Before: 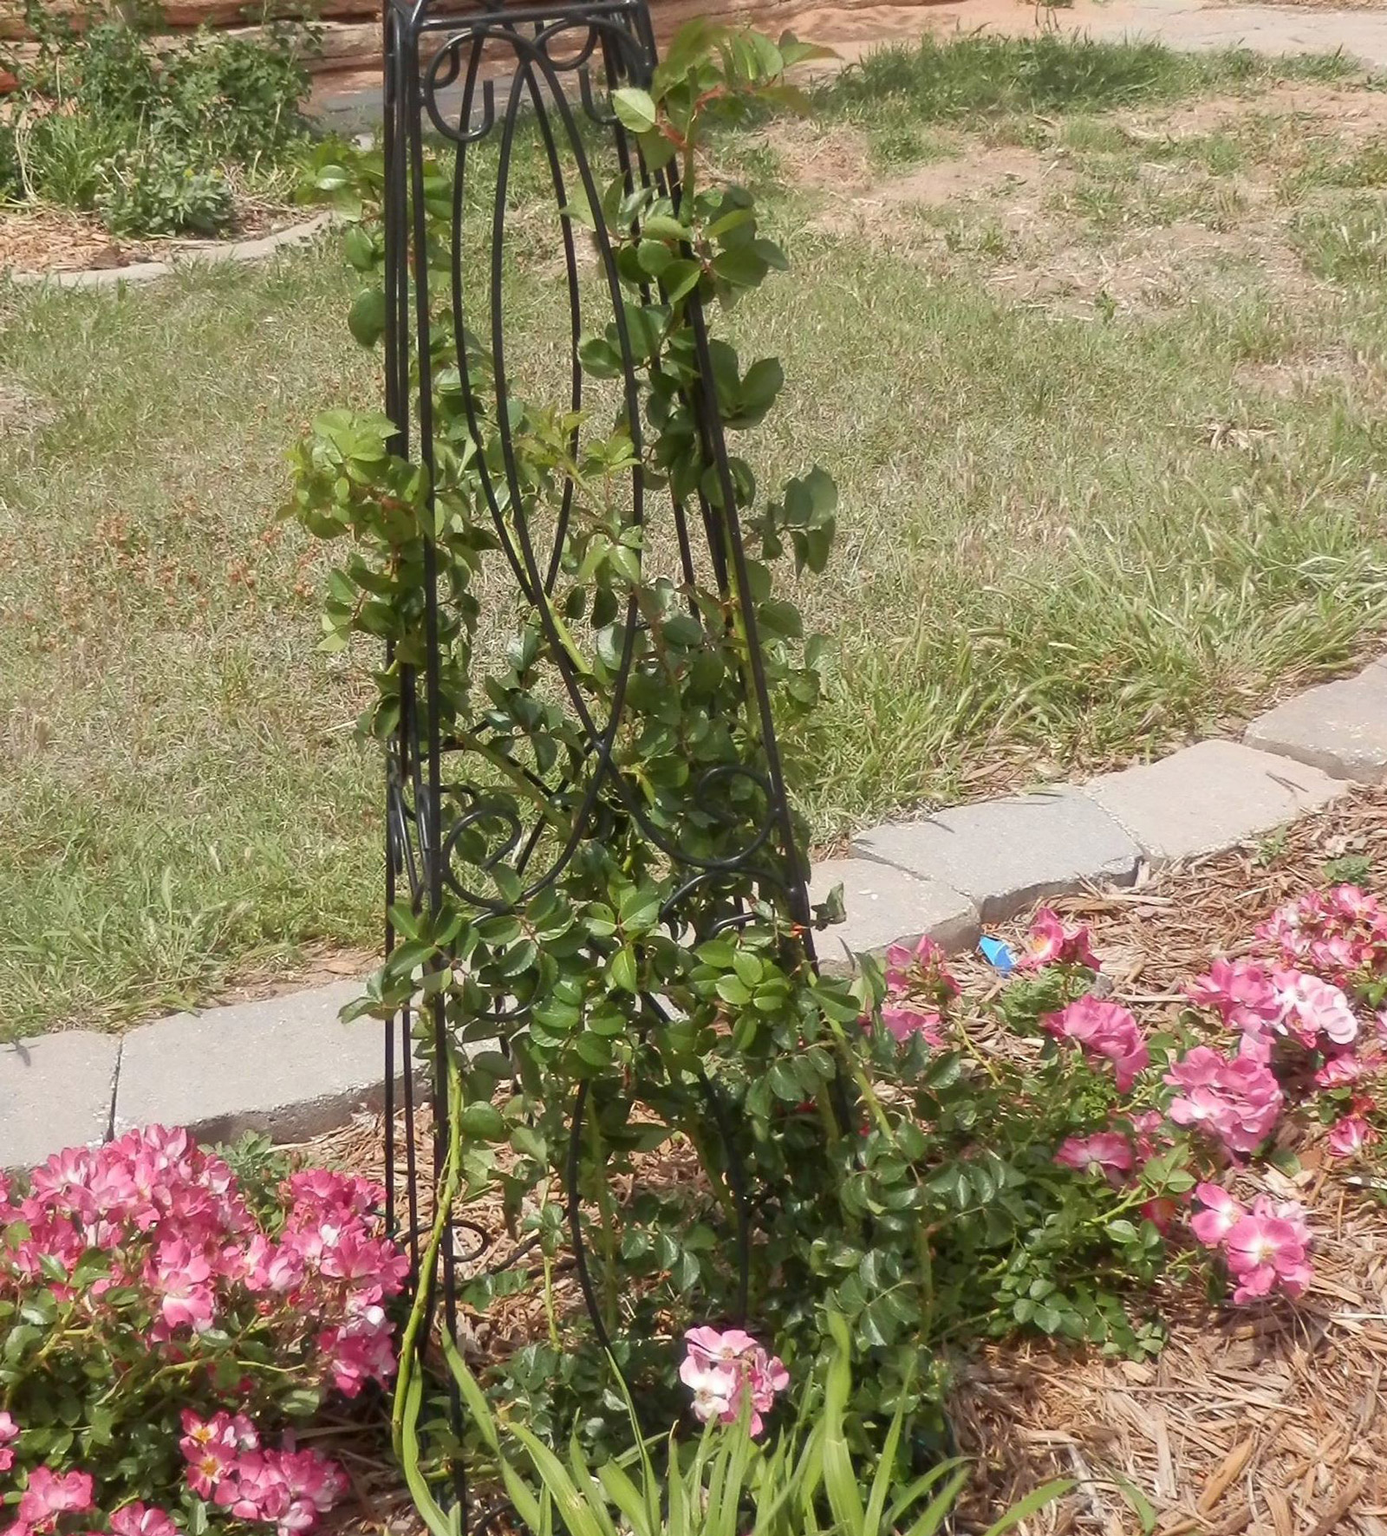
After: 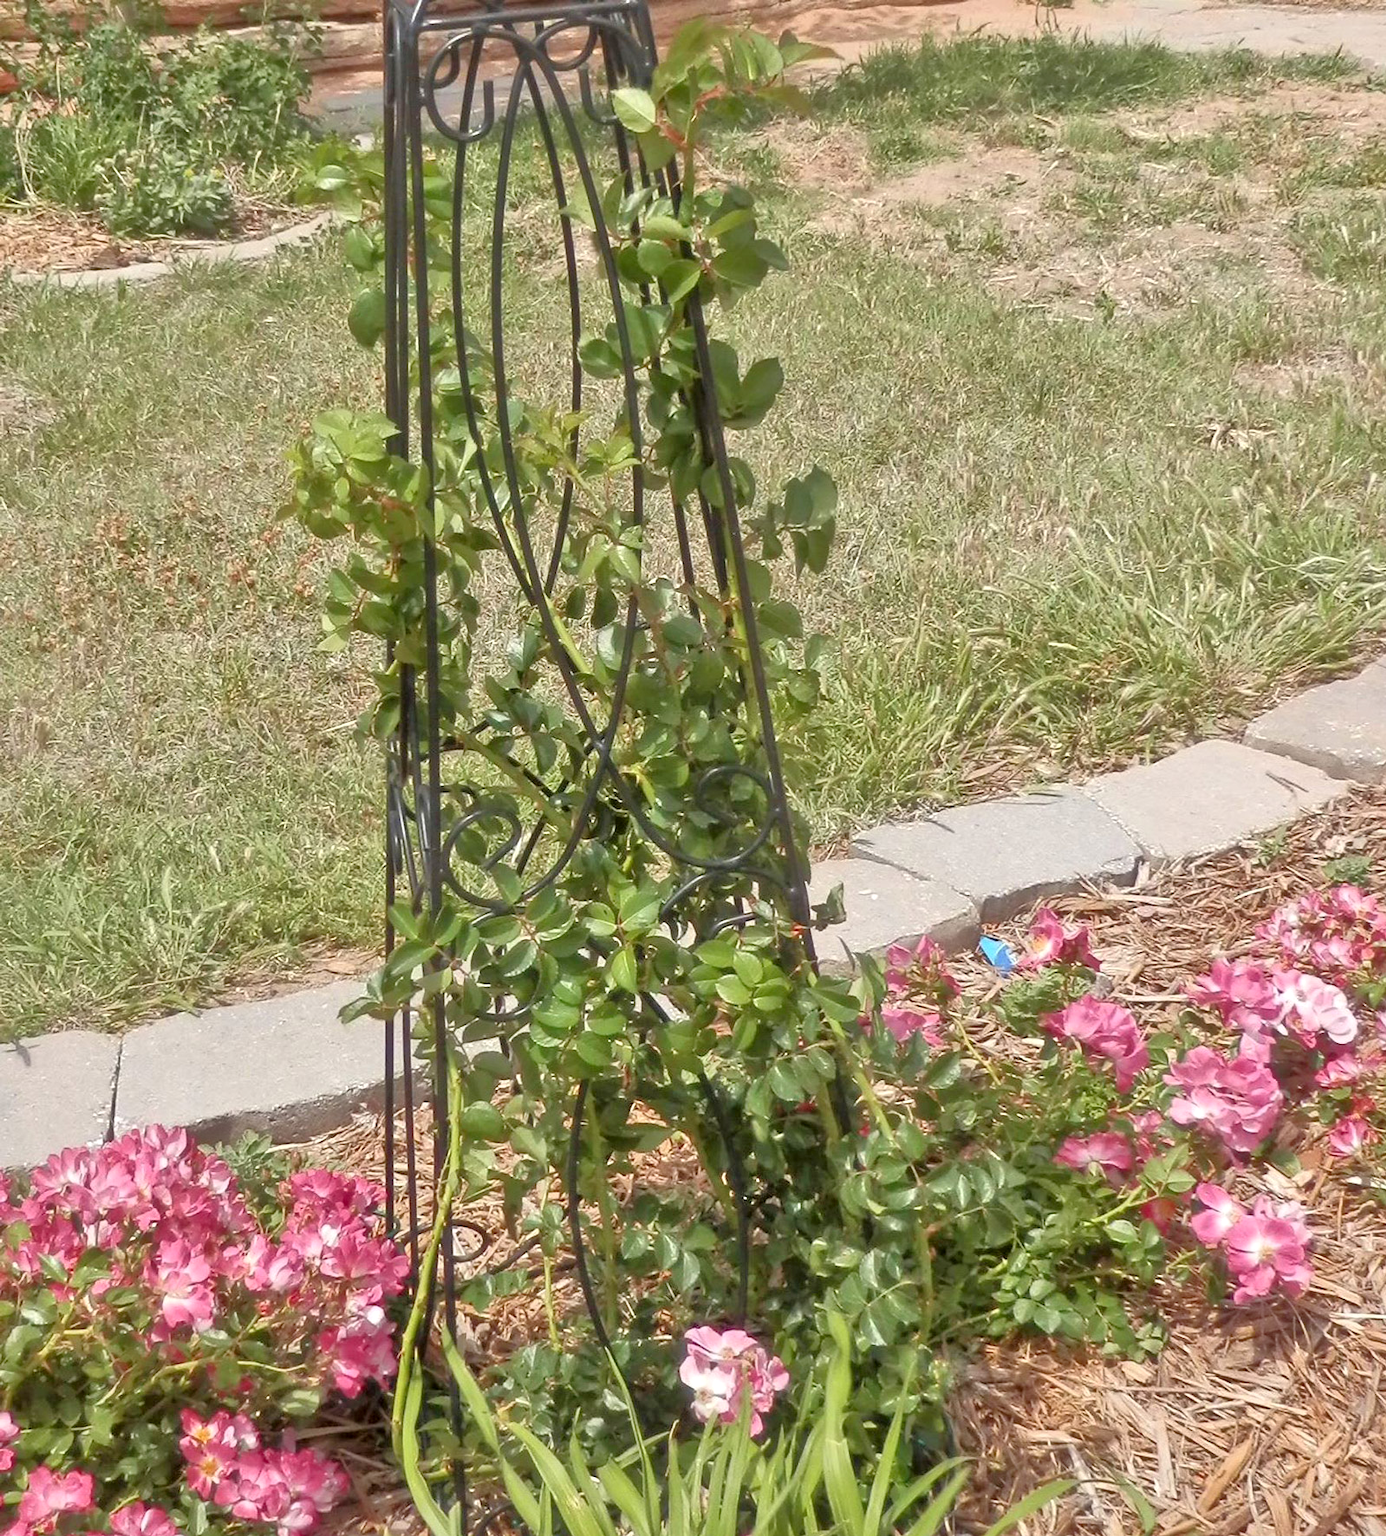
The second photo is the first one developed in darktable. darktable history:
local contrast: mode bilateral grid, contrast 19, coarseness 50, detail 130%, midtone range 0.2
tone equalizer: -7 EV 0.163 EV, -6 EV 0.591 EV, -5 EV 1.16 EV, -4 EV 1.31 EV, -3 EV 1.16 EV, -2 EV 0.6 EV, -1 EV 0.163 EV
